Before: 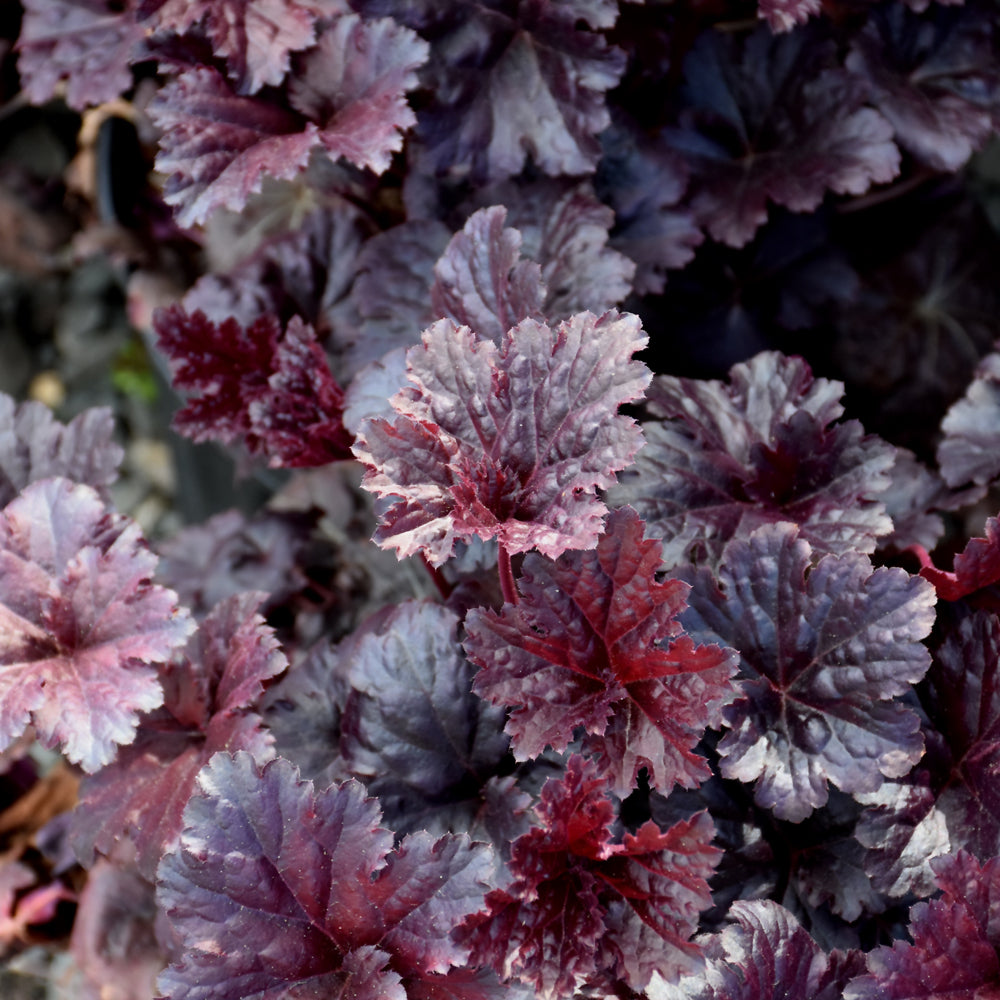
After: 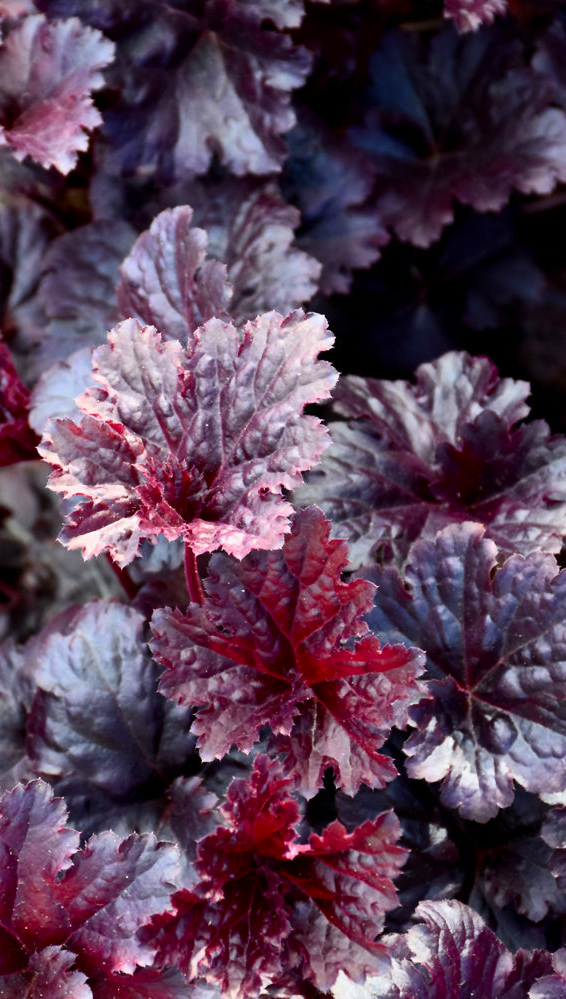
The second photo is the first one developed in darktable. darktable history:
crop: left 31.458%, top 0%, right 11.876%
contrast brightness saturation: contrast 0.23, brightness 0.1, saturation 0.29
